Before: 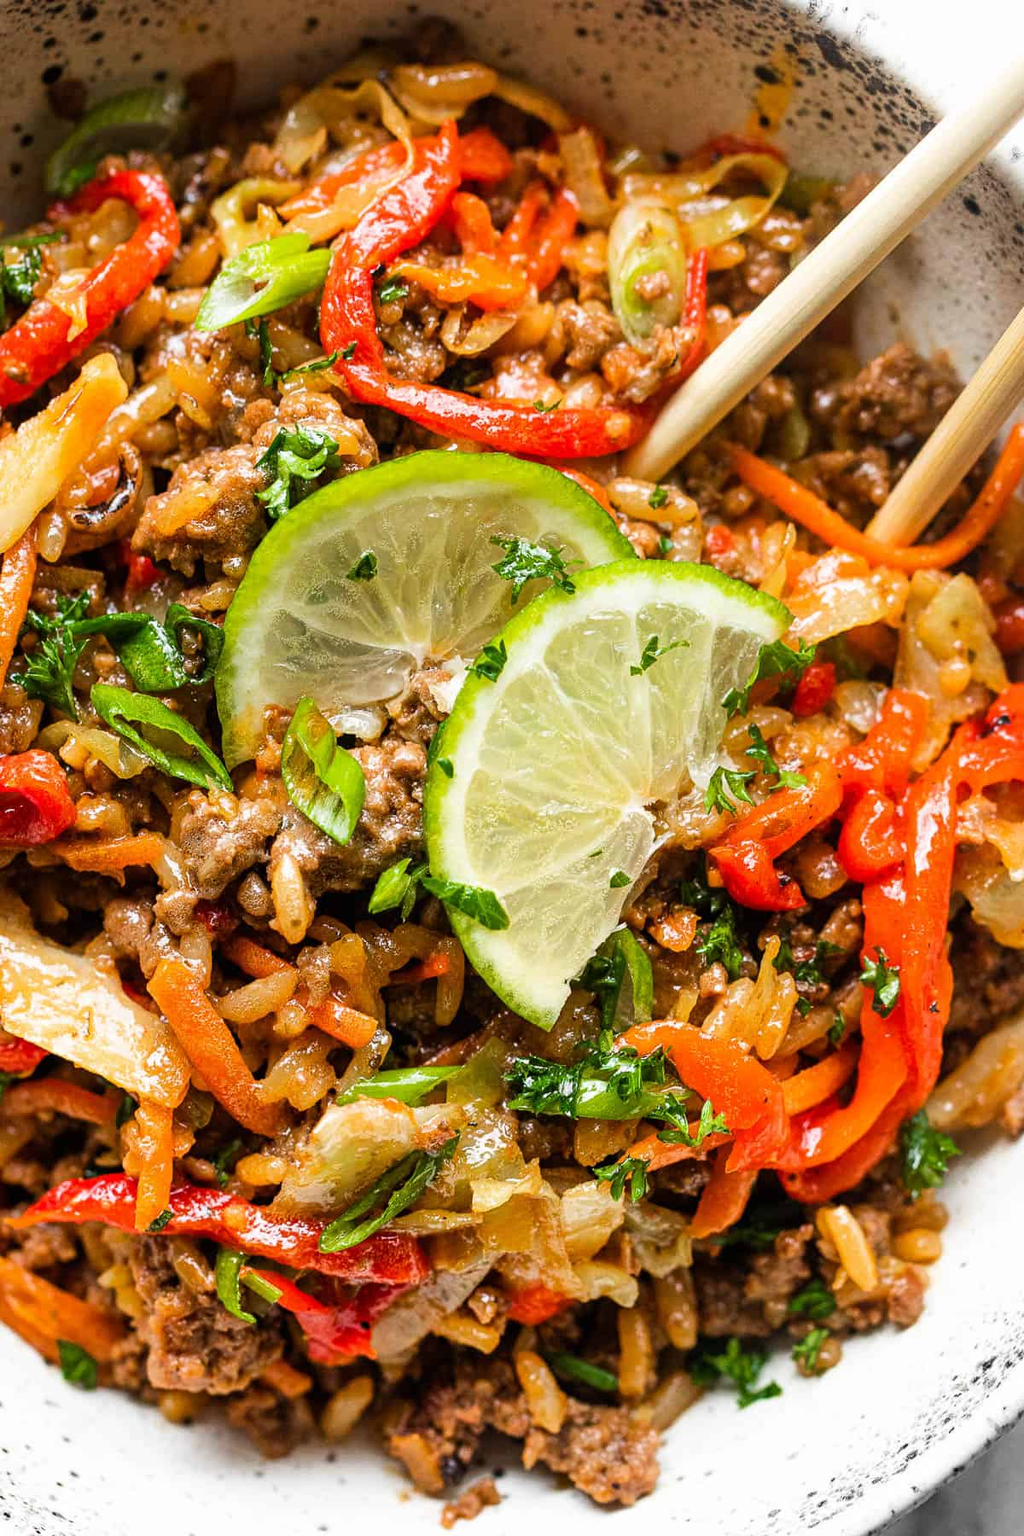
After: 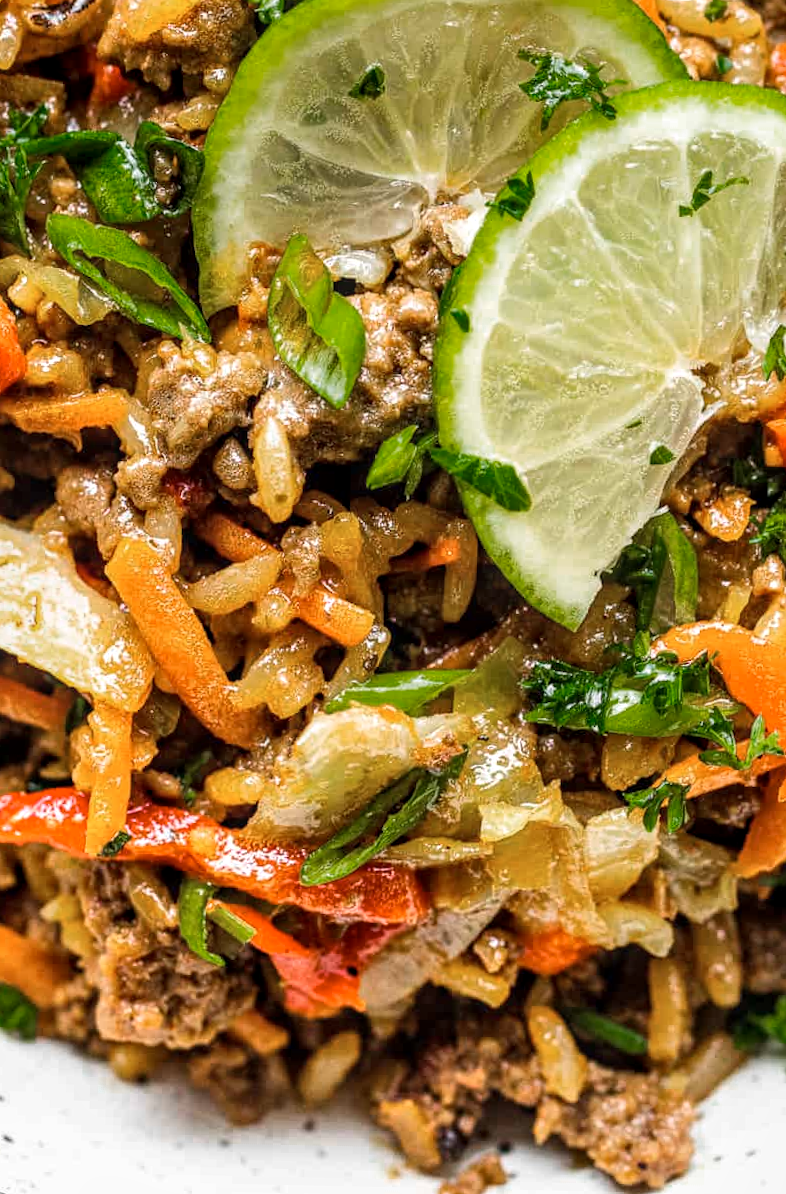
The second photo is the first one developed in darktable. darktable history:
local contrast: on, module defaults
color zones: curves: ch0 [(0, 0.558) (0.143, 0.548) (0.286, 0.447) (0.429, 0.259) (0.571, 0.5) (0.714, 0.5) (0.857, 0.593) (1, 0.558)]; ch1 [(0, 0.543) (0.01, 0.544) (0.12, 0.492) (0.248, 0.458) (0.5, 0.534) (0.748, 0.5) (0.99, 0.469) (1, 0.543)]; ch2 [(0, 0.507) (0.143, 0.522) (0.286, 0.505) (0.429, 0.5) (0.571, 0.5) (0.714, 0.5) (0.857, 0.5) (1, 0.507)]
crop and rotate: angle -1.19°, left 3.812%, top 31.592%, right 28.609%
